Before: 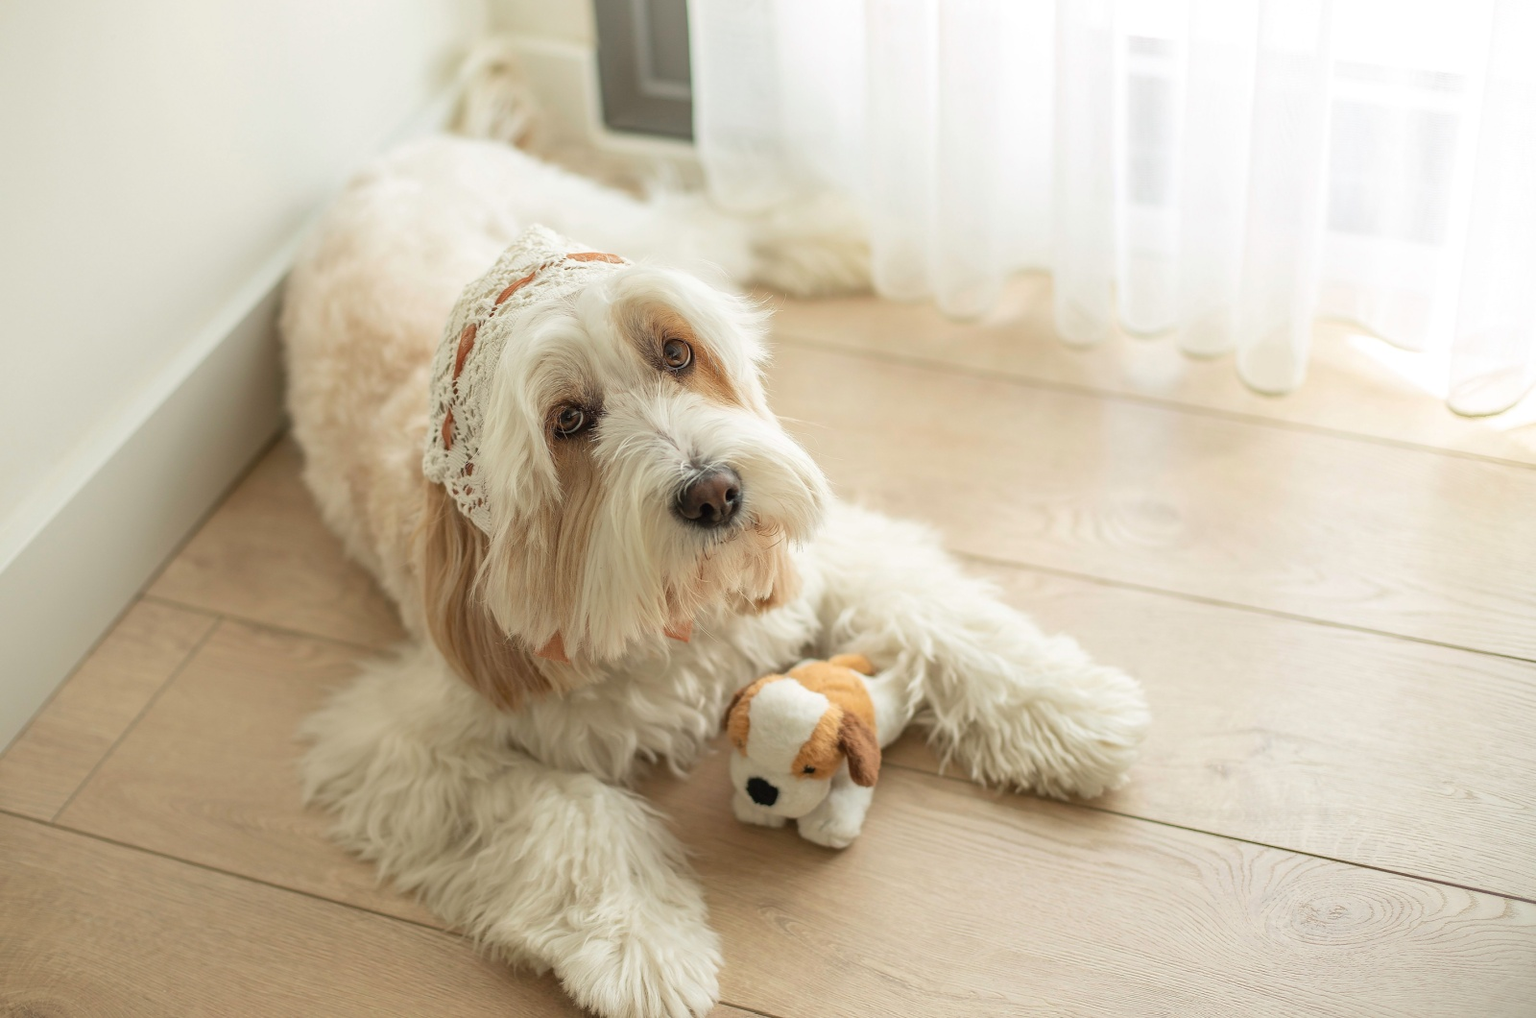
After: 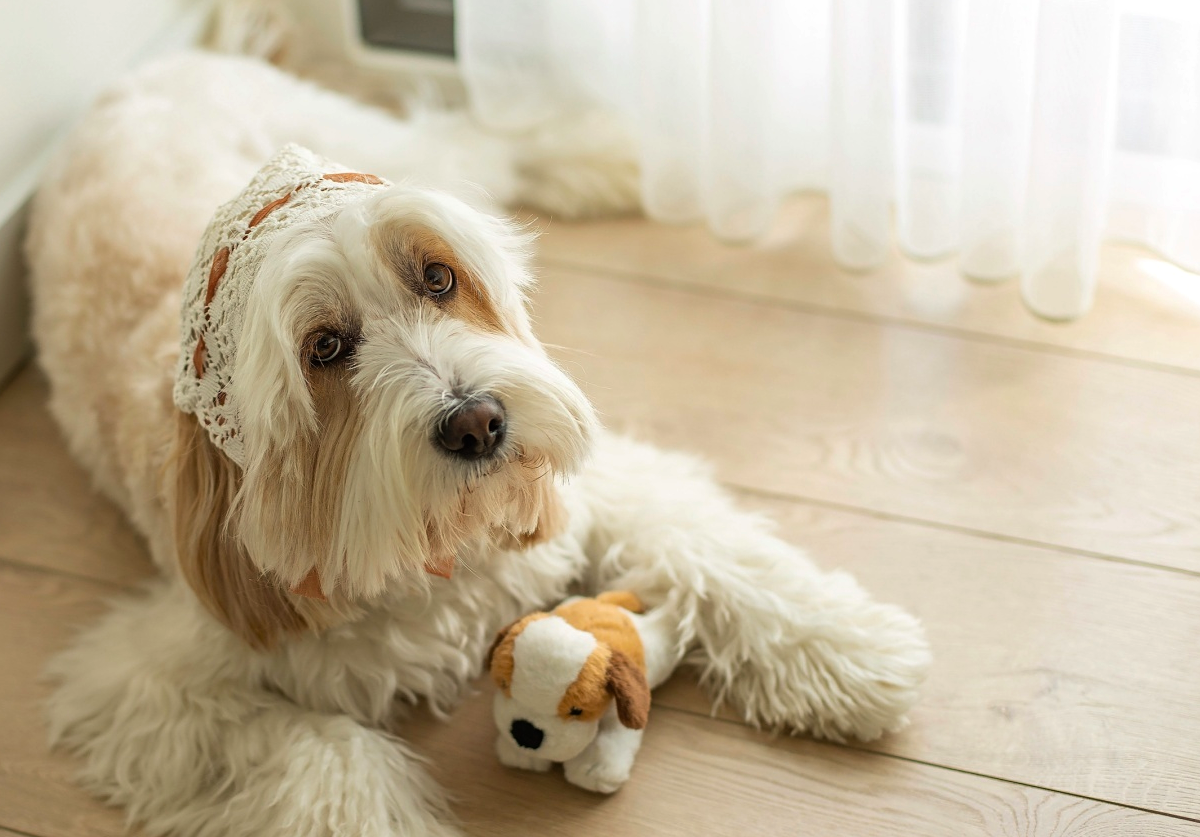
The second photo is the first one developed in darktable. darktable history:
sharpen: amount 0.21
crop: left 16.697%, top 8.532%, right 8.298%, bottom 12.454%
color balance rgb: shadows lift › chroma 0.779%, shadows lift › hue 112.19°, power › luminance -14.827%, perceptual saturation grading › global saturation 10.328%, global vibrance 20%
